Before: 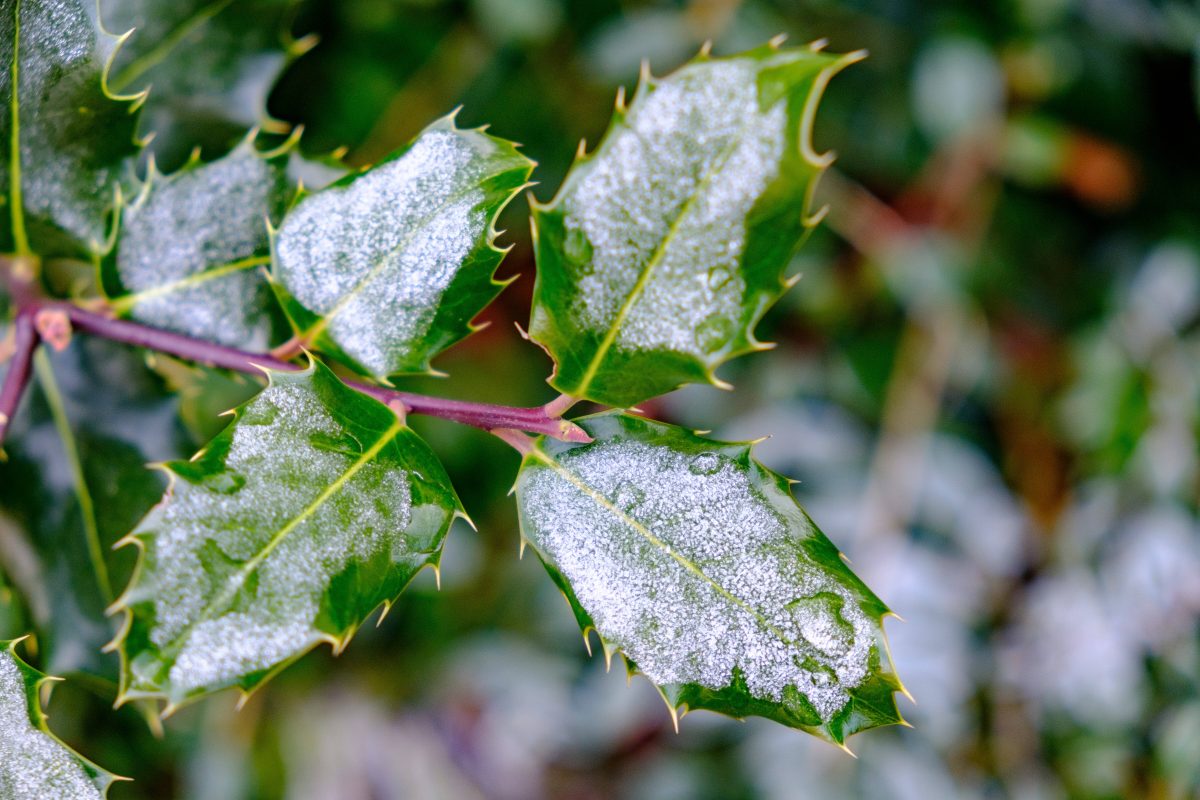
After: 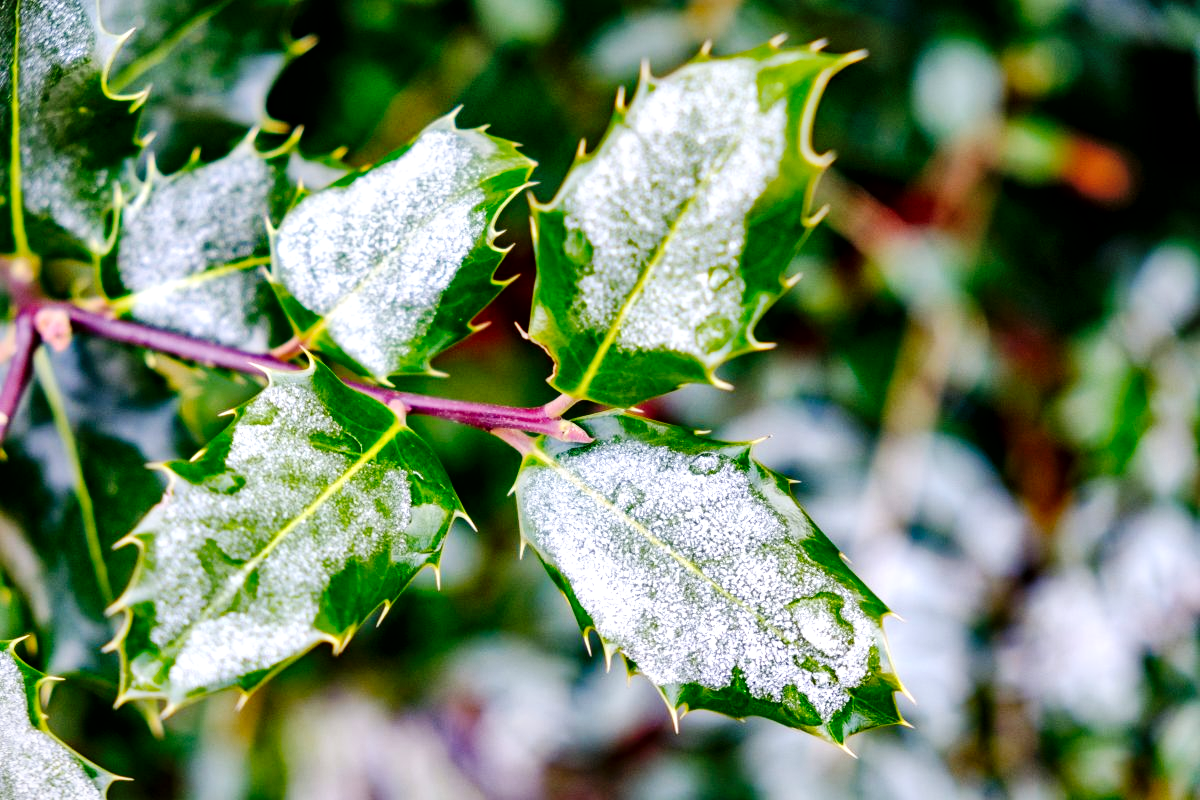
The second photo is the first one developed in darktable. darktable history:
local contrast: mode bilateral grid, contrast 20, coarseness 50, detail 179%, midtone range 0.2
base curve: curves: ch0 [(0, 0) (0.036, 0.025) (0.121, 0.166) (0.206, 0.329) (0.605, 0.79) (1, 1)], preserve colors none
